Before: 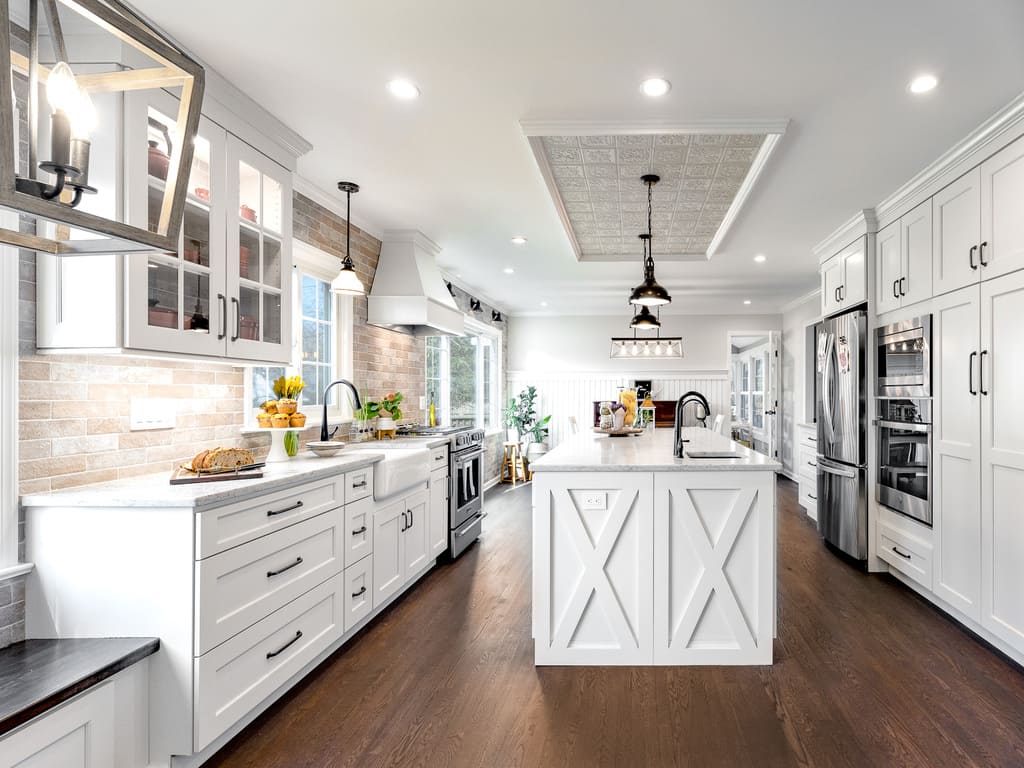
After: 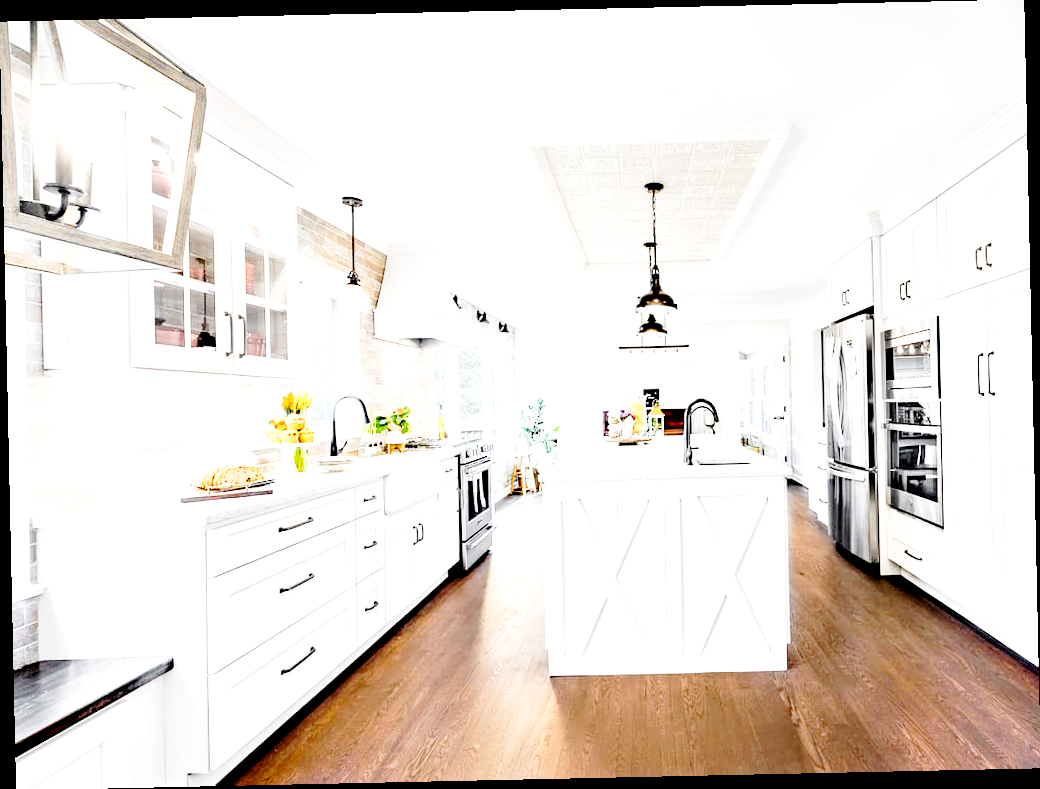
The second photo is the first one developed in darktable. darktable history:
base curve: curves: ch0 [(0, 0) (0.028, 0.03) (0.121, 0.232) (0.46, 0.748) (0.859, 0.968) (1, 1)], preserve colors none
exposure: black level correction 0.011, exposure 1.088 EV, compensate exposure bias true, compensate highlight preservation false
rotate and perspective: rotation -1.24°, automatic cropping off
